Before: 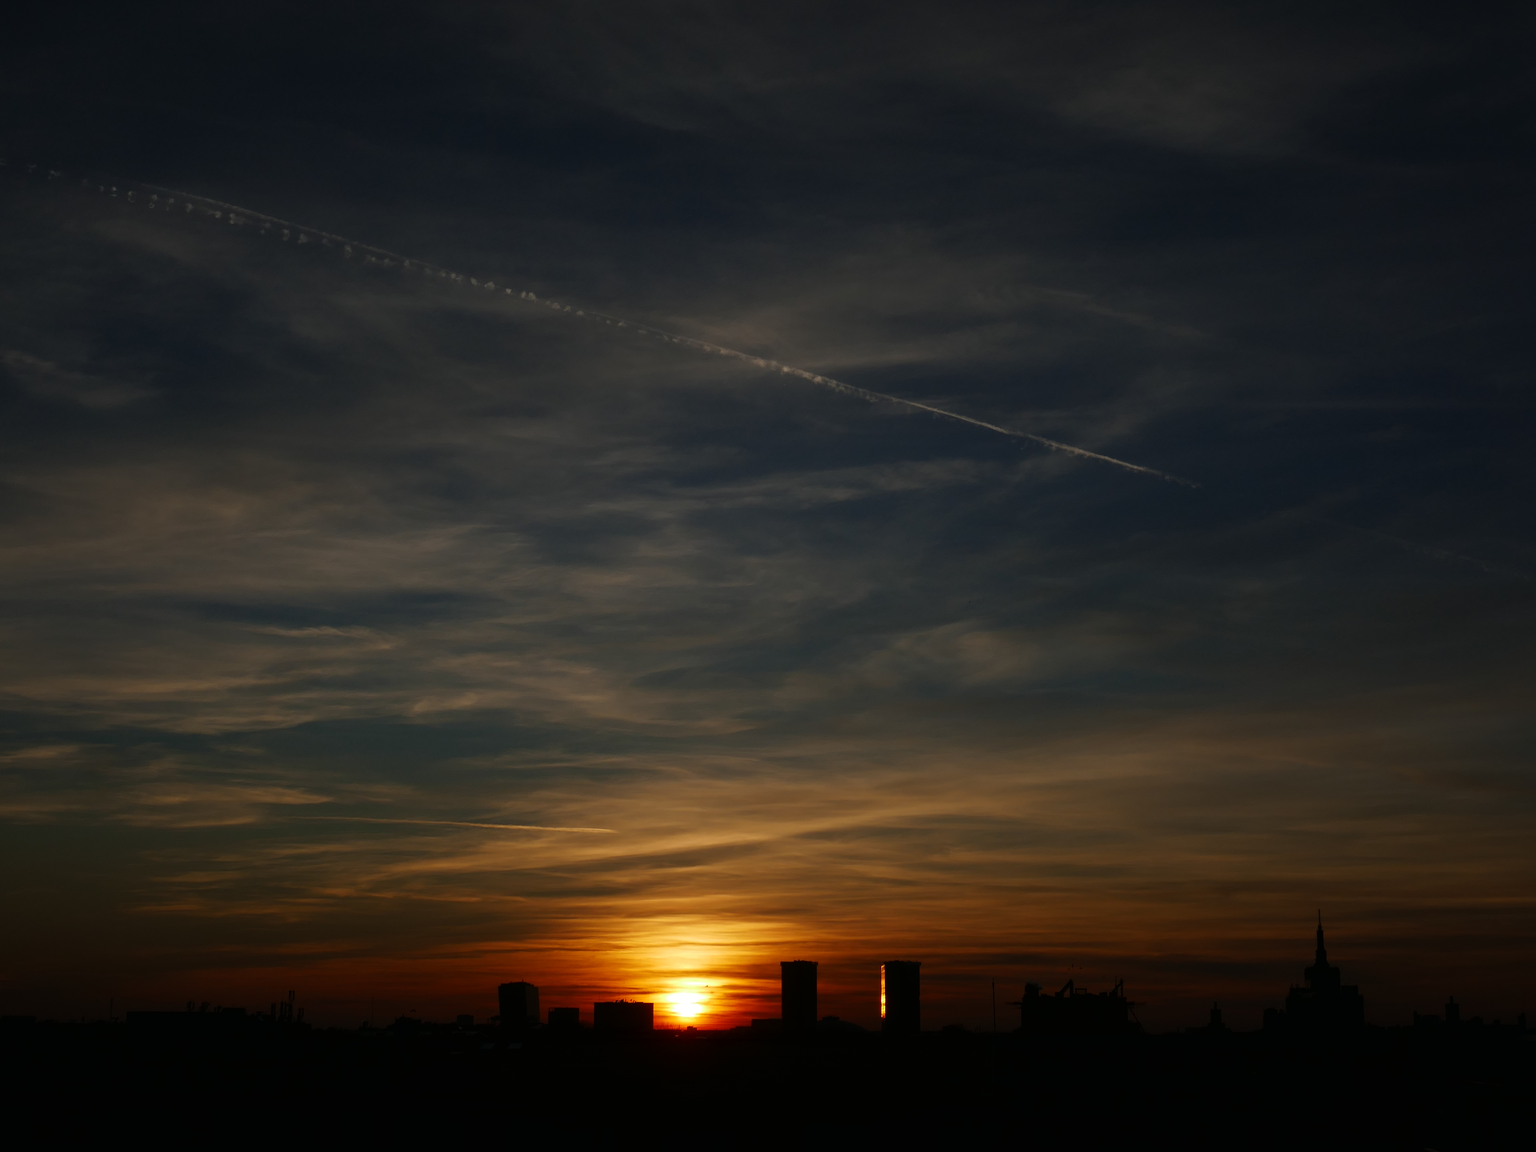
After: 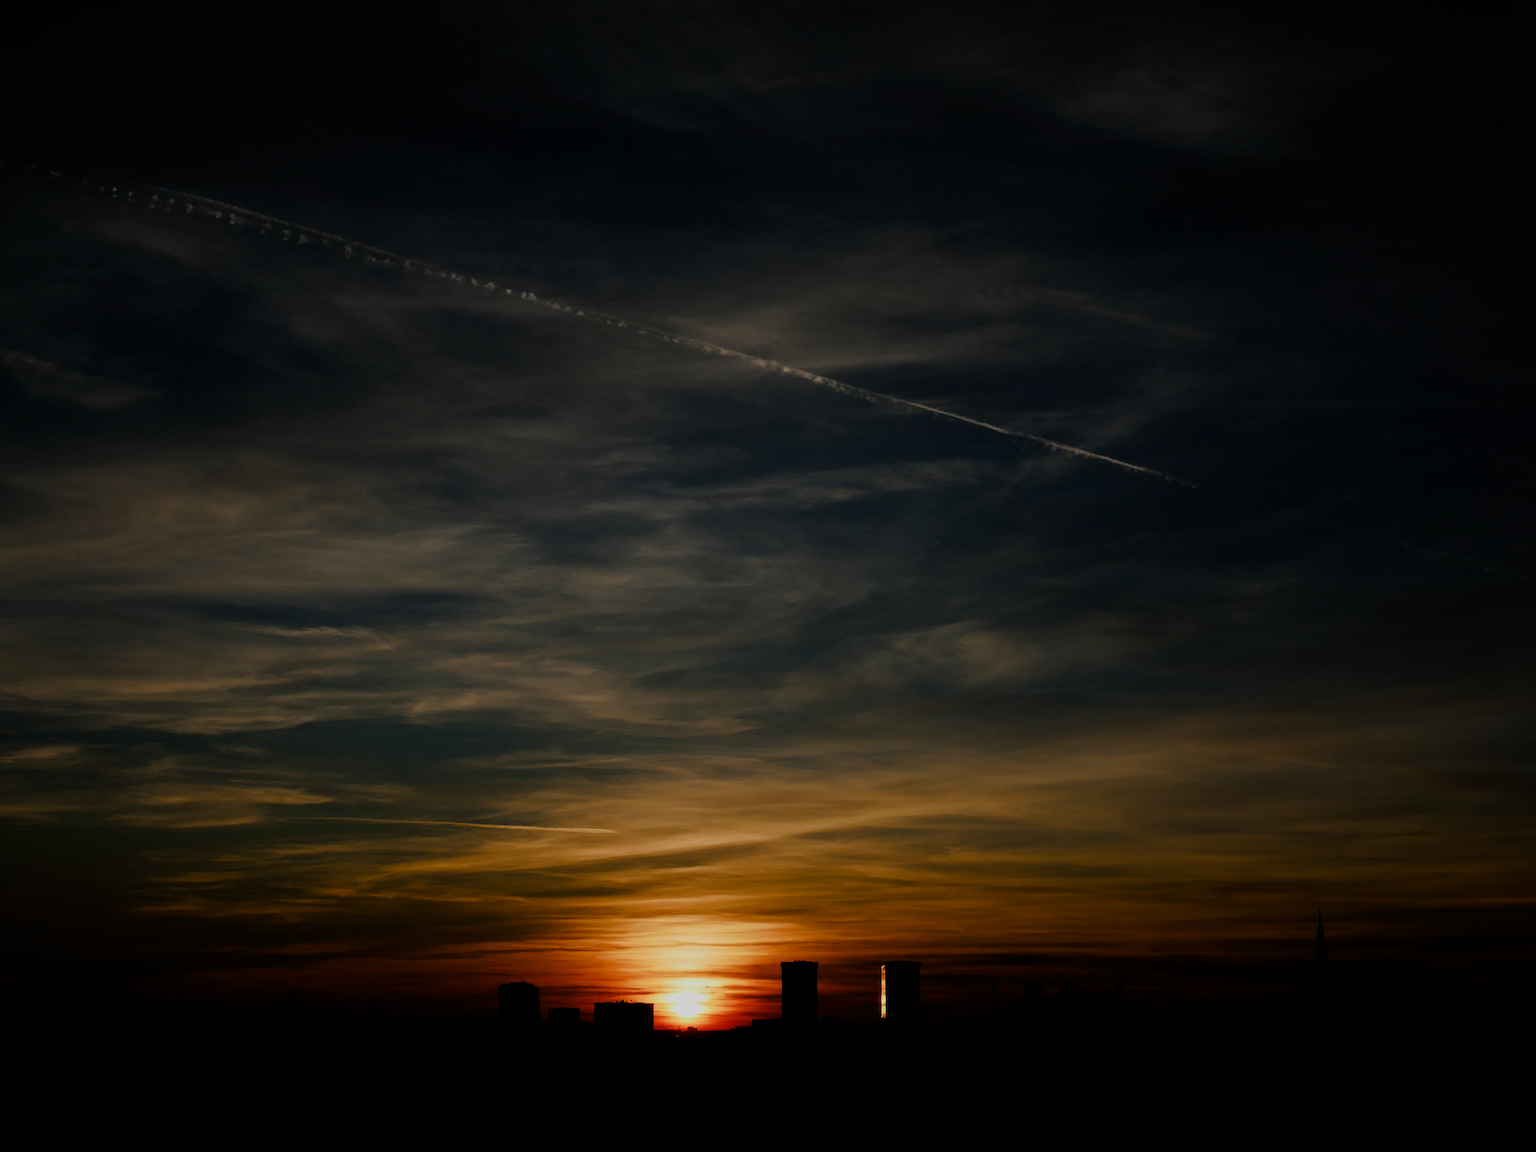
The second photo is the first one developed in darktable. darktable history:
filmic rgb: black relative exposure -5 EV, hardness 2.88, contrast 1.3, highlights saturation mix -30%
color balance rgb: shadows lift › chroma 1%, shadows lift › hue 113°, highlights gain › chroma 0.2%, highlights gain › hue 333°, perceptual saturation grading › global saturation 20%, perceptual saturation grading › highlights -50%, perceptual saturation grading › shadows 25%, contrast -20%
